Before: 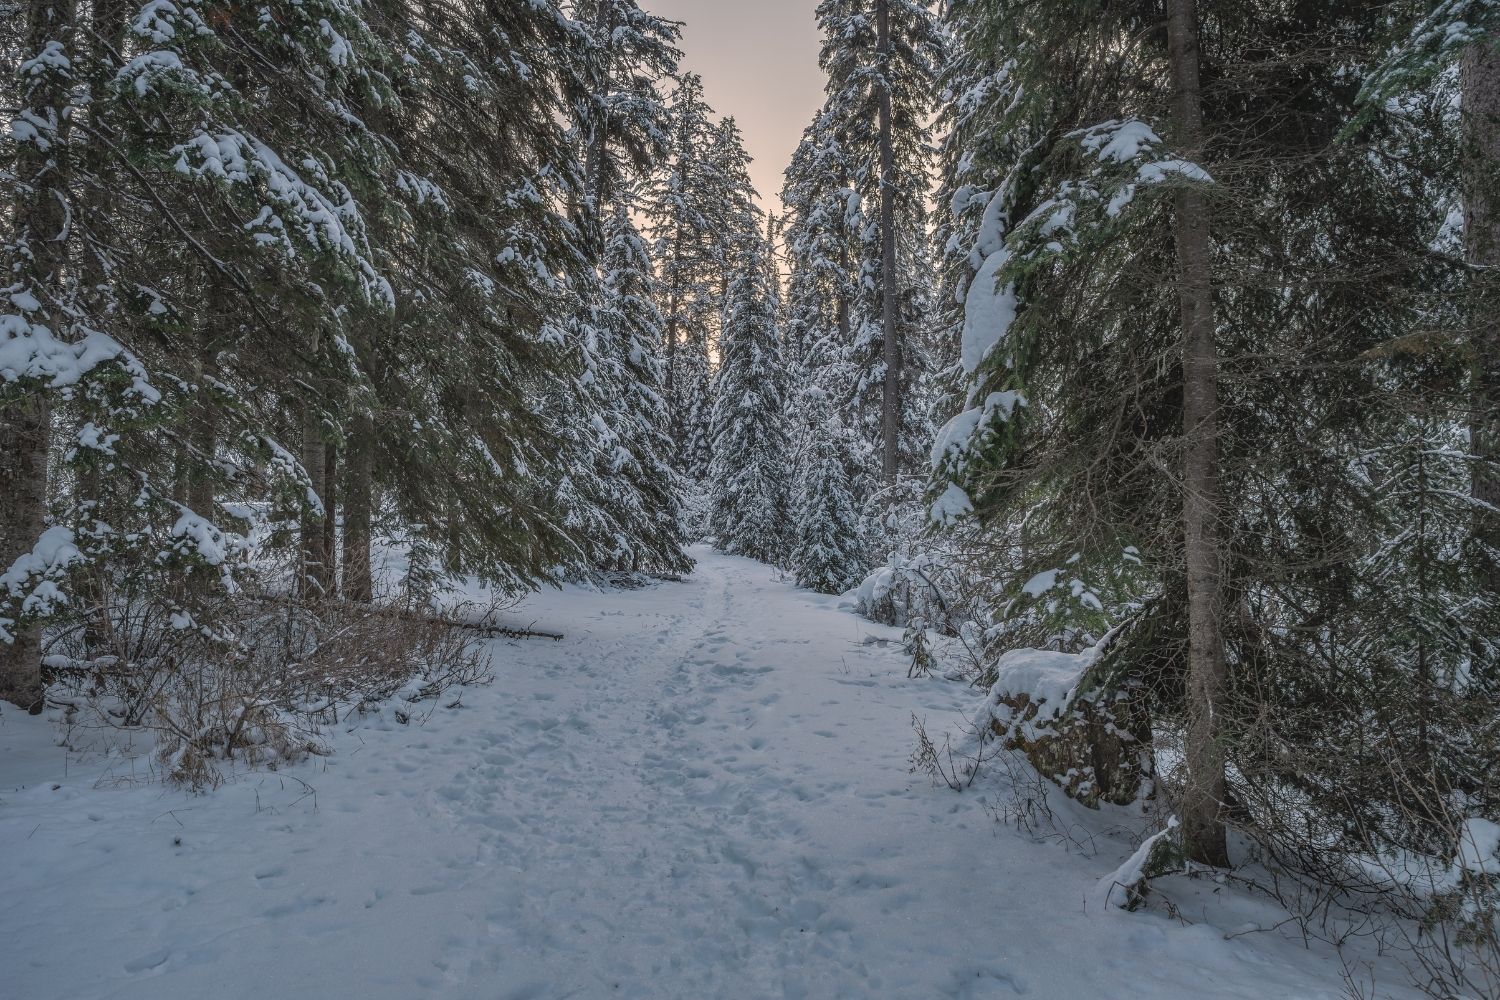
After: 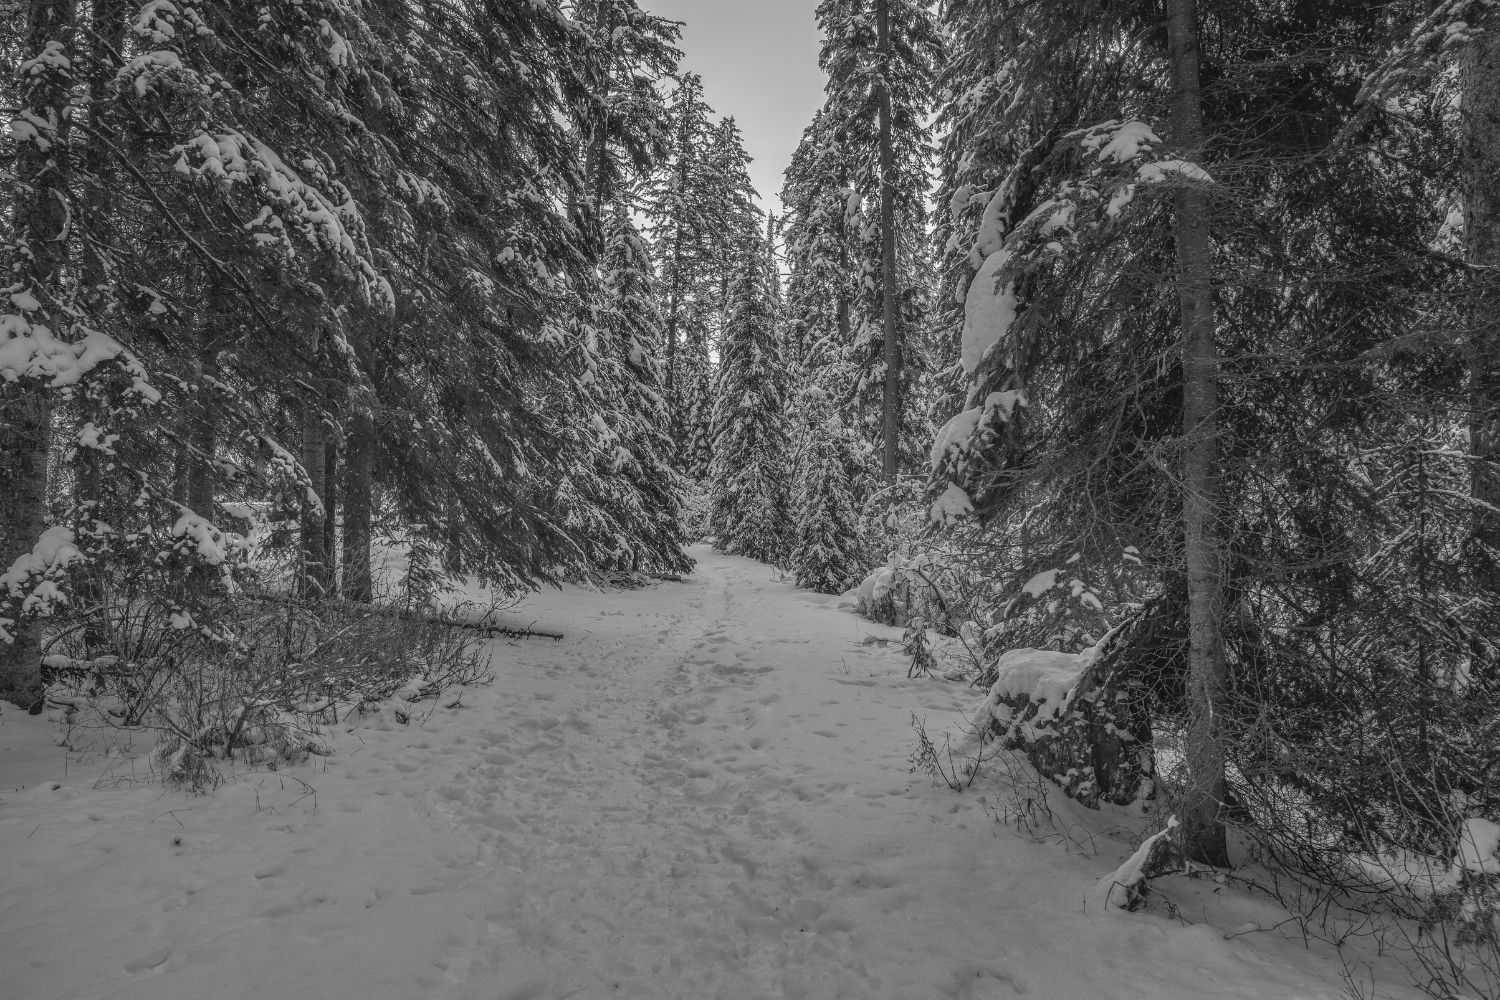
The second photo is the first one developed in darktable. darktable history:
color zones: curves: ch1 [(0, -0.394) (0.143, -0.394) (0.286, -0.394) (0.429, -0.392) (0.571, -0.391) (0.714, -0.391) (0.857, -0.391) (1, -0.394)]
exposure: compensate highlight preservation false
